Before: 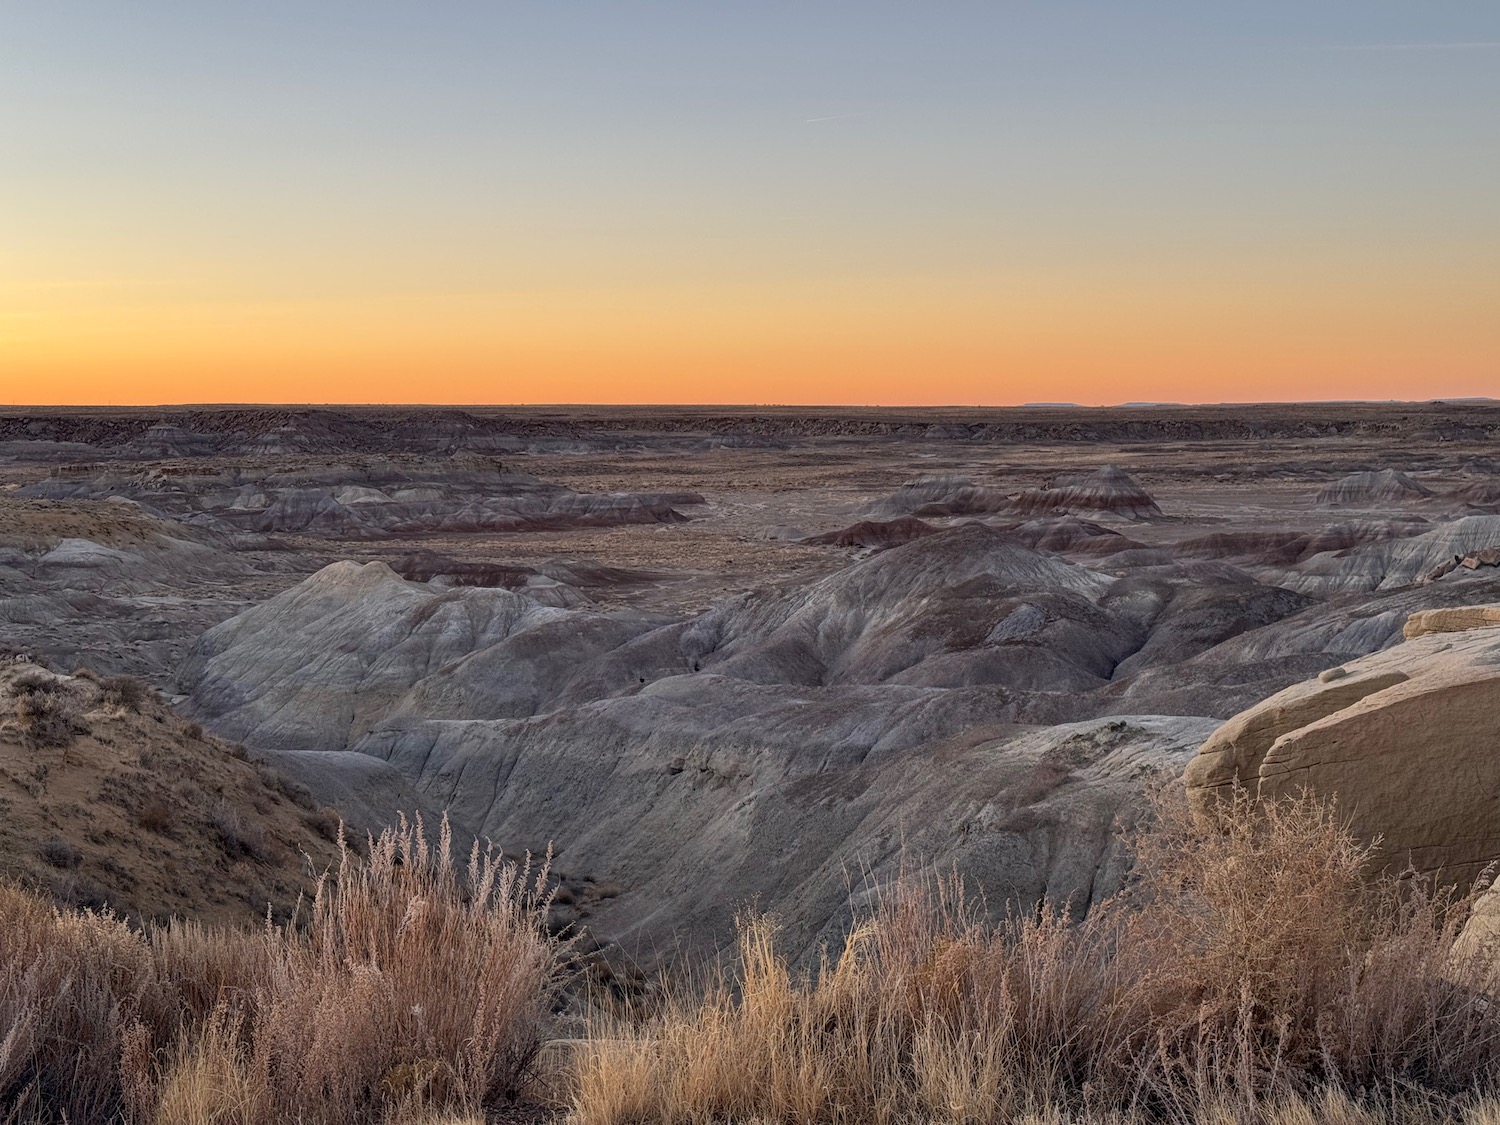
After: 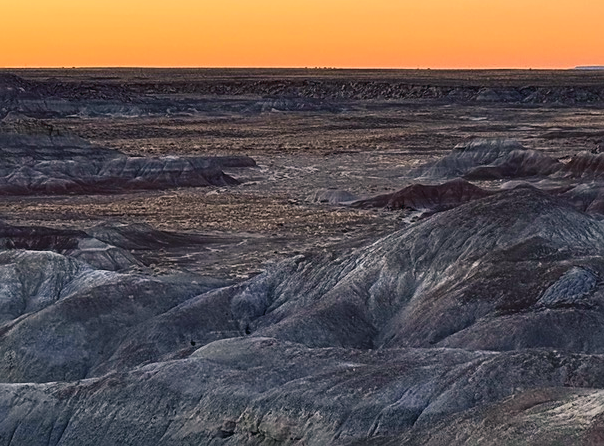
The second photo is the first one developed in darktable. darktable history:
crop: left 29.987%, top 30.037%, right 29.742%, bottom 30.263%
color balance rgb: shadows lift › chroma 5.499%, shadows lift › hue 240.4°, global offset › luminance 0.491%, global offset › hue 171.17°, perceptual saturation grading › global saturation -1.489%, global vibrance 9.846%
contrast brightness saturation: contrast 0.162, saturation 0.328
tone curve: curves: ch0 [(0, 0) (0.003, 0.002) (0.011, 0.009) (0.025, 0.022) (0.044, 0.041) (0.069, 0.059) (0.1, 0.082) (0.136, 0.106) (0.177, 0.138) (0.224, 0.179) (0.277, 0.226) (0.335, 0.28) (0.399, 0.342) (0.468, 0.413) (0.543, 0.493) (0.623, 0.591) (0.709, 0.699) (0.801, 0.804) (0.898, 0.899) (1, 1)], color space Lab, independent channels, preserve colors none
sharpen: on, module defaults
